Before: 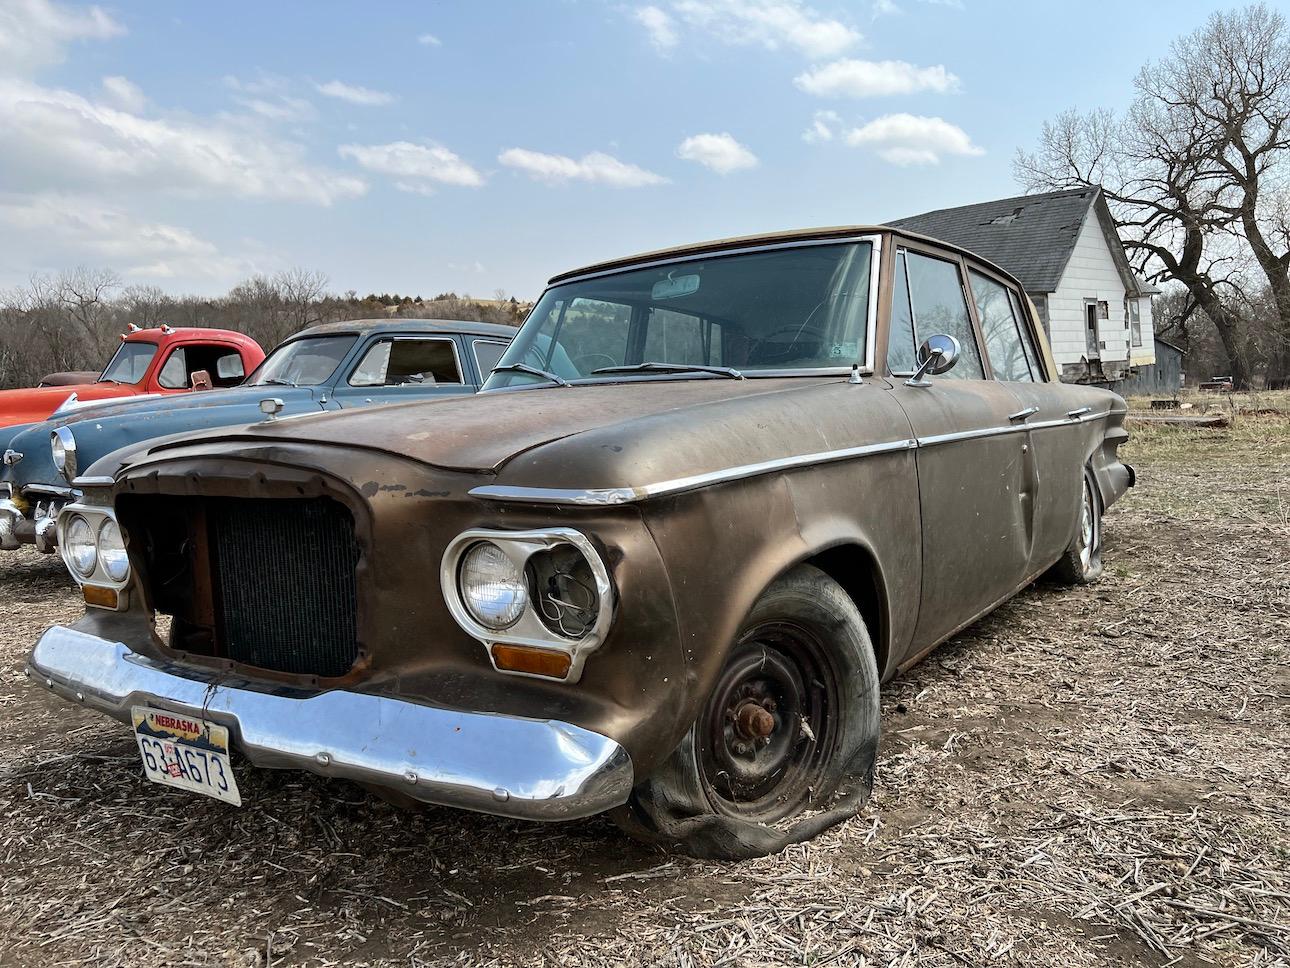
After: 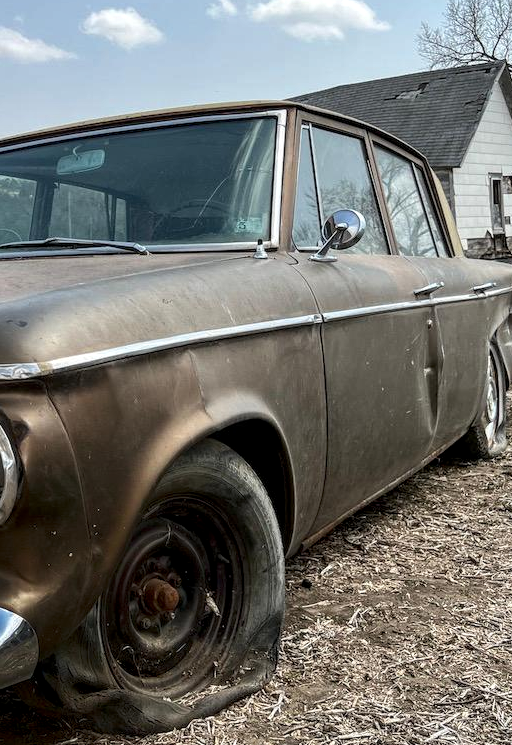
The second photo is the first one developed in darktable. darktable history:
local contrast: detail 130%
shadows and highlights: shadows -86.92, highlights -37.35, soften with gaussian
crop: left 46.132%, top 12.94%, right 14.104%, bottom 10.039%
